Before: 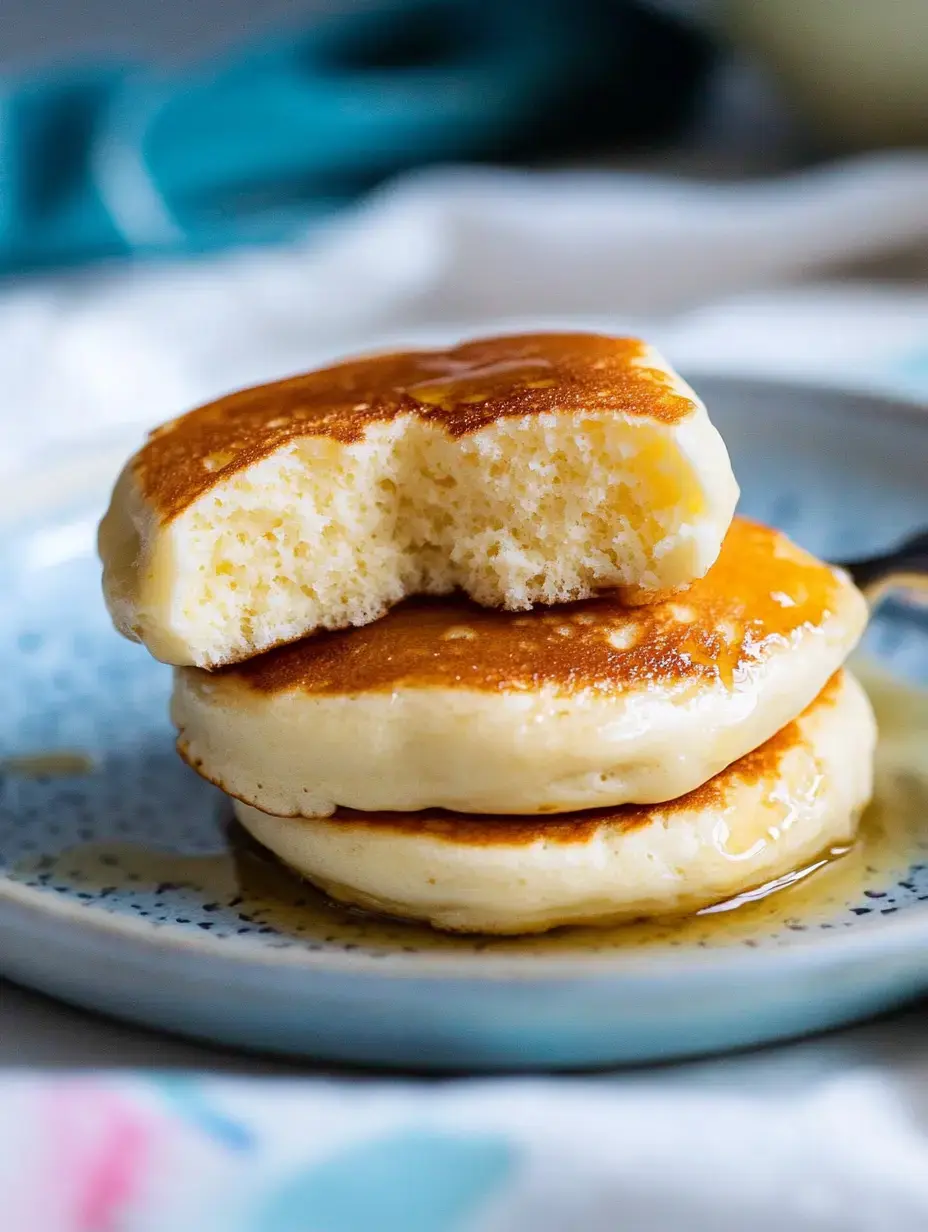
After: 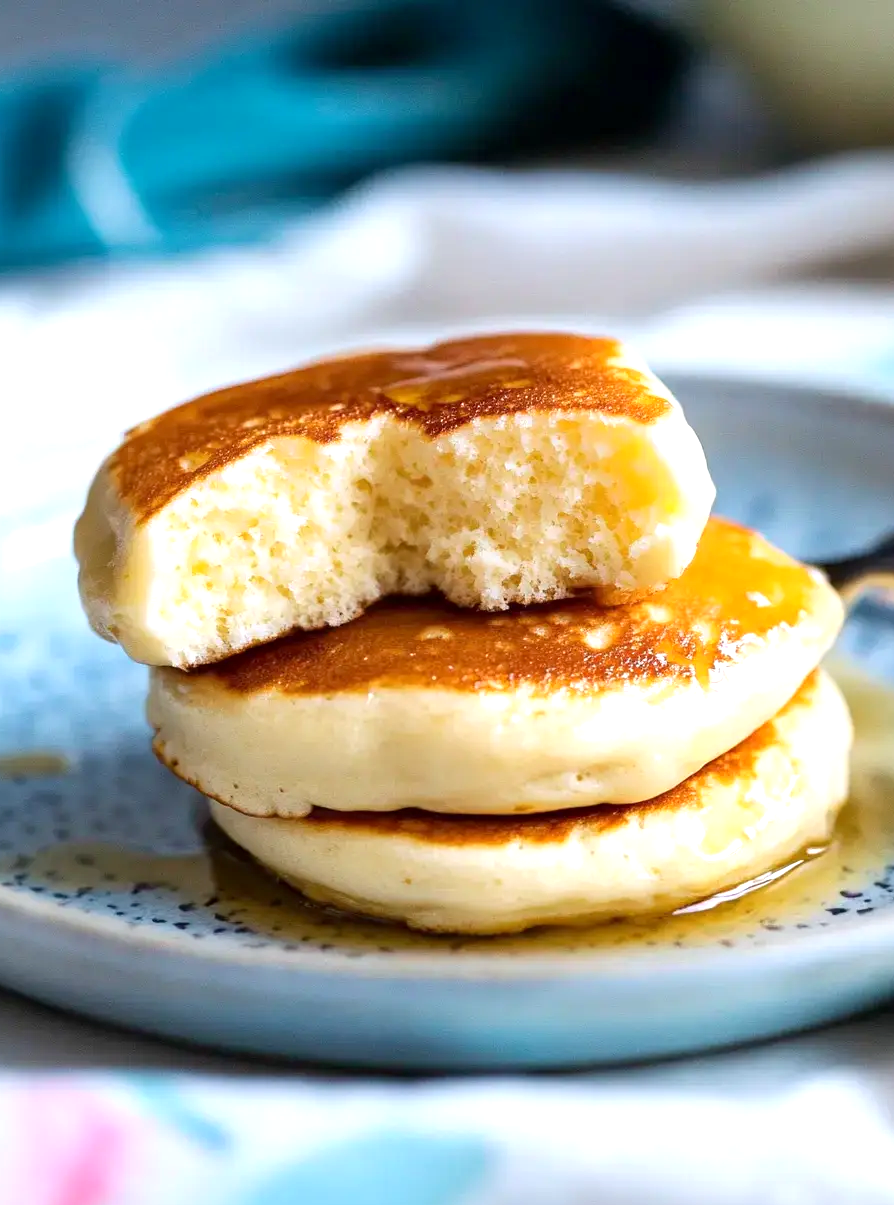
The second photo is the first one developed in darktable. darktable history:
crop and rotate: left 2.609%, right 1.017%, bottom 2.126%
exposure: black level correction 0.001, exposure 0.499 EV, compensate highlight preservation false
